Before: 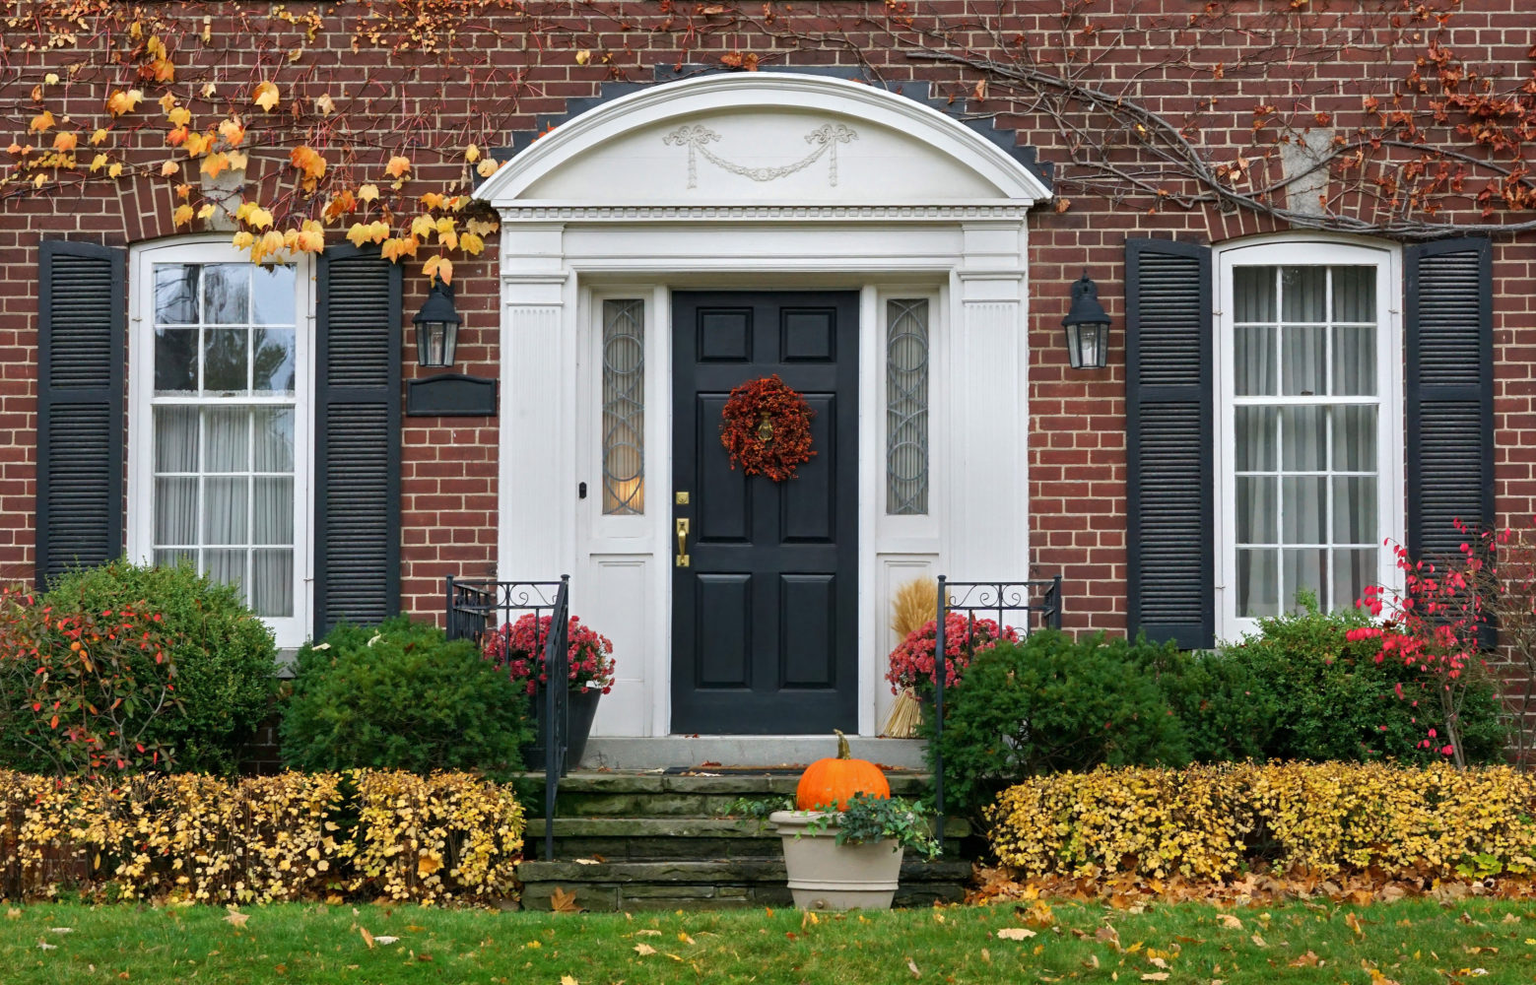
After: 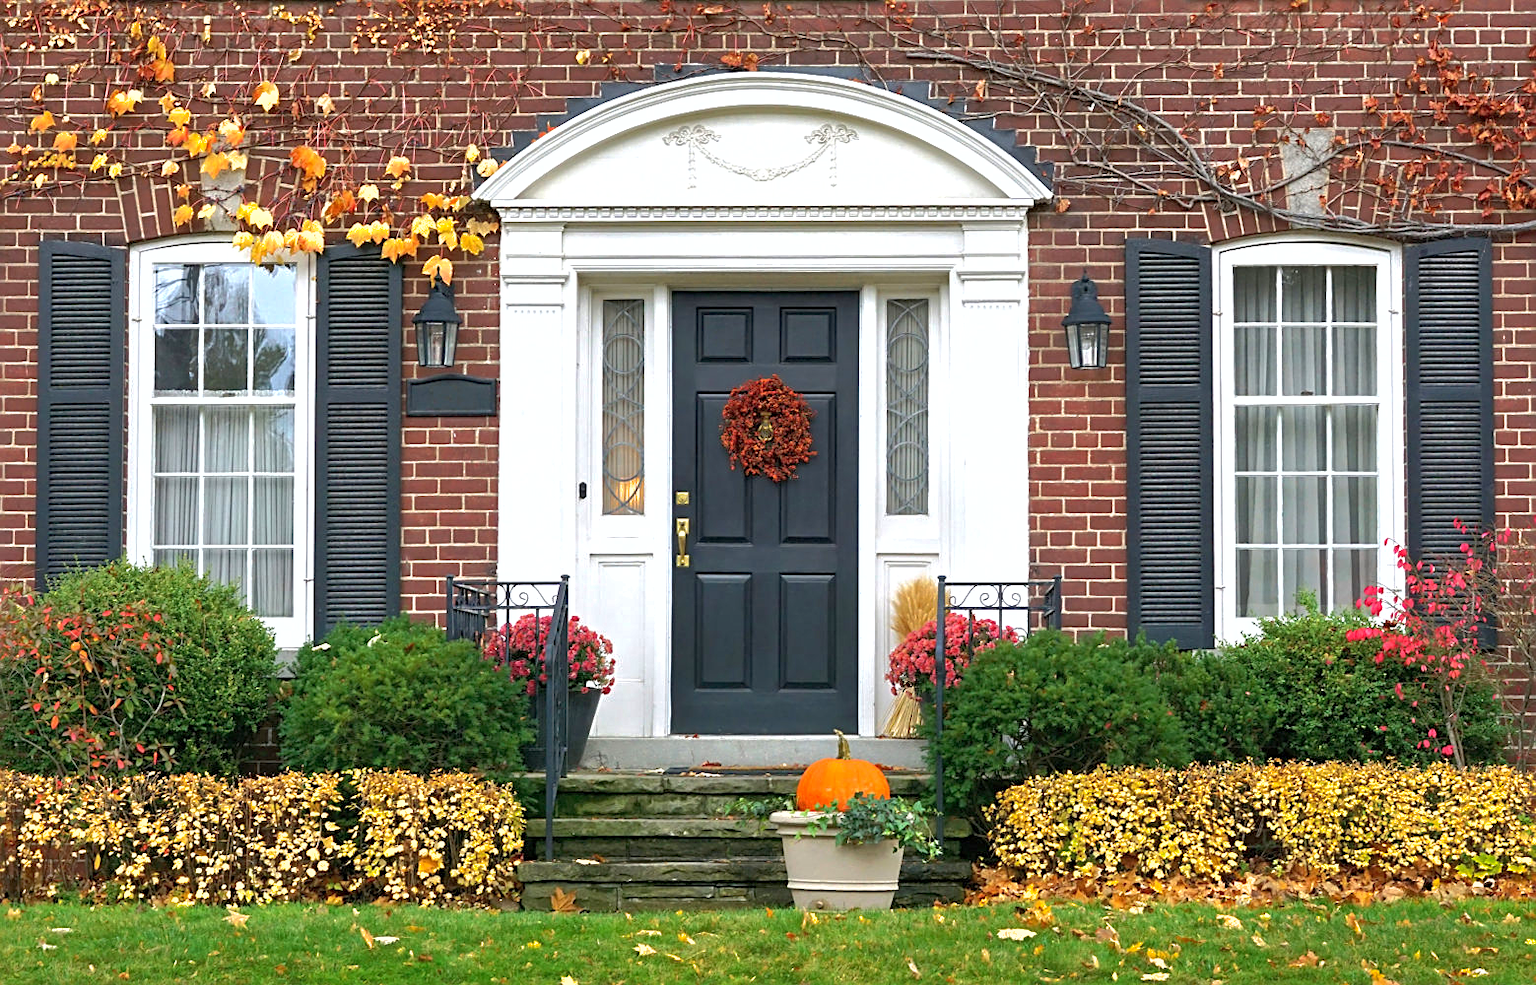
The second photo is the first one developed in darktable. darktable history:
exposure: black level correction 0, exposure 0.69 EV, compensate highlight preservation false
sharpen: on, module defaults
shadows and highlights: on, module defaults
